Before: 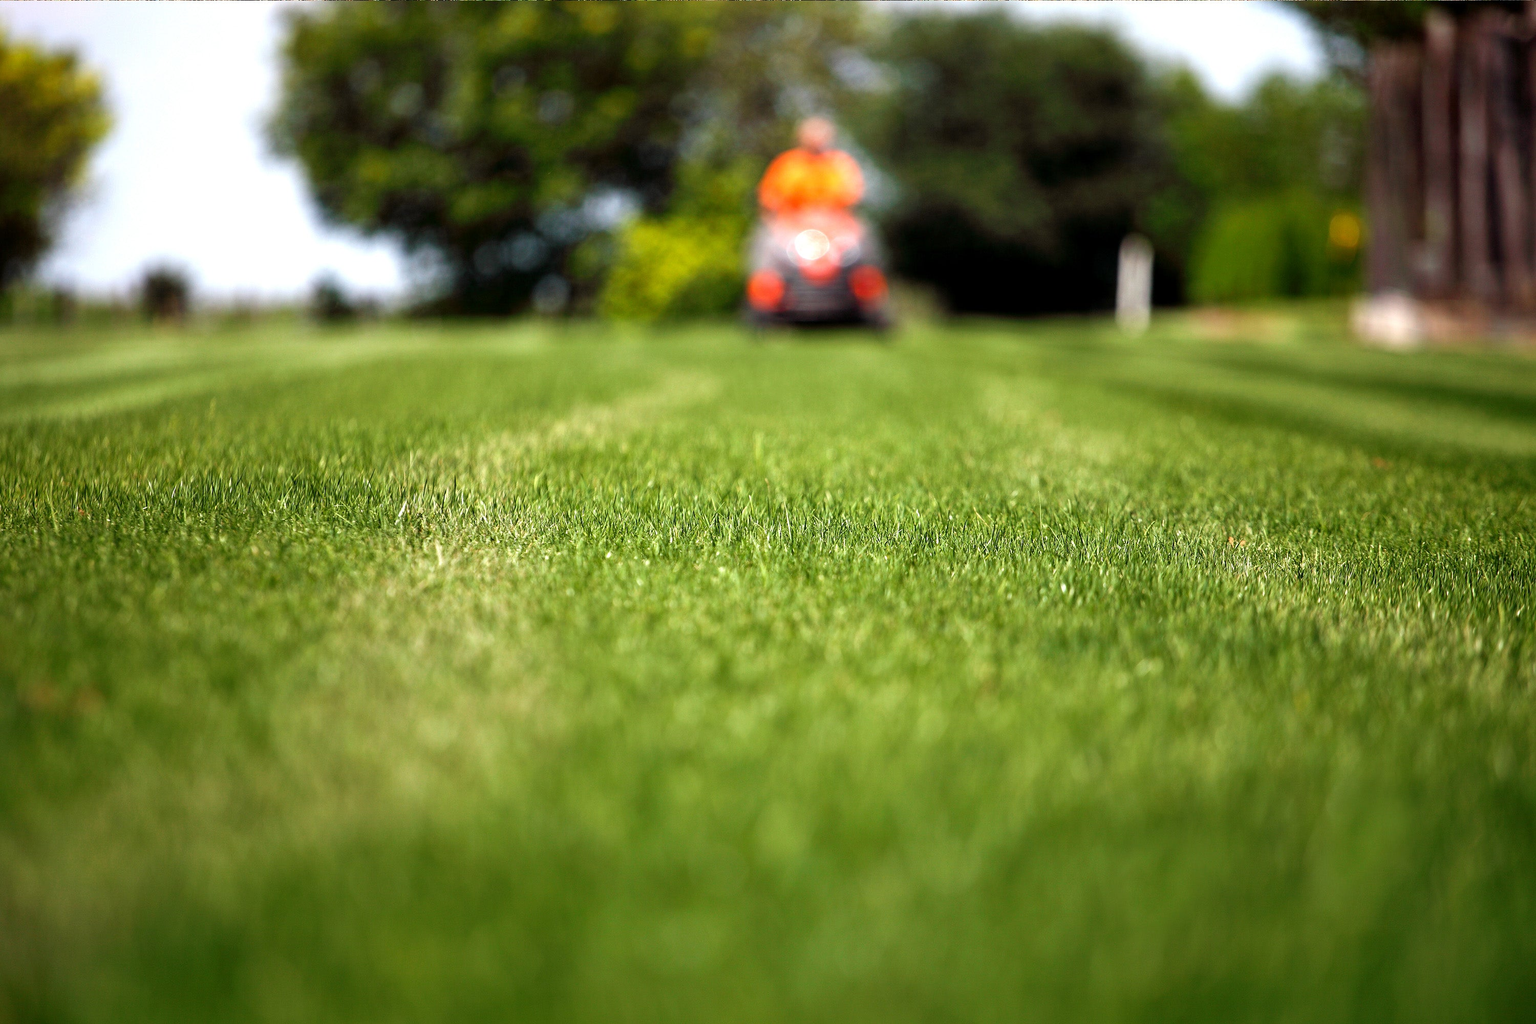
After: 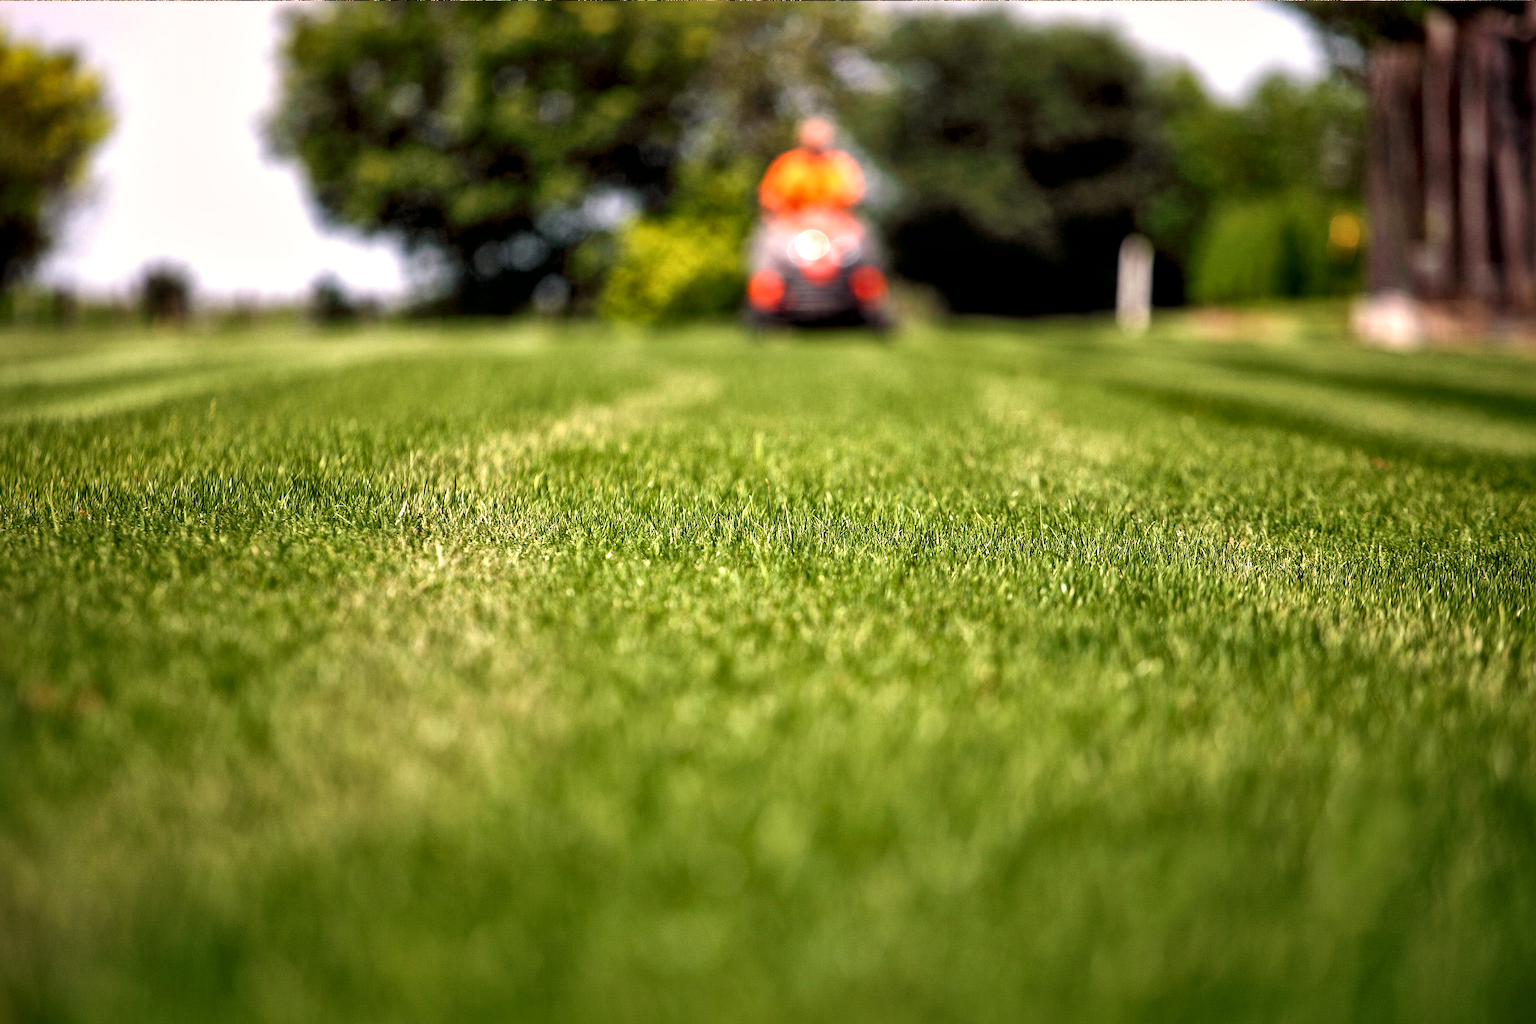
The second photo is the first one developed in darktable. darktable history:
color correction: highlights a* 7.34, highlights b* 4.37
local contrast: mode bilateral grid, contrast 20, coarseness 50, detail 159%, midtone range 0.2
